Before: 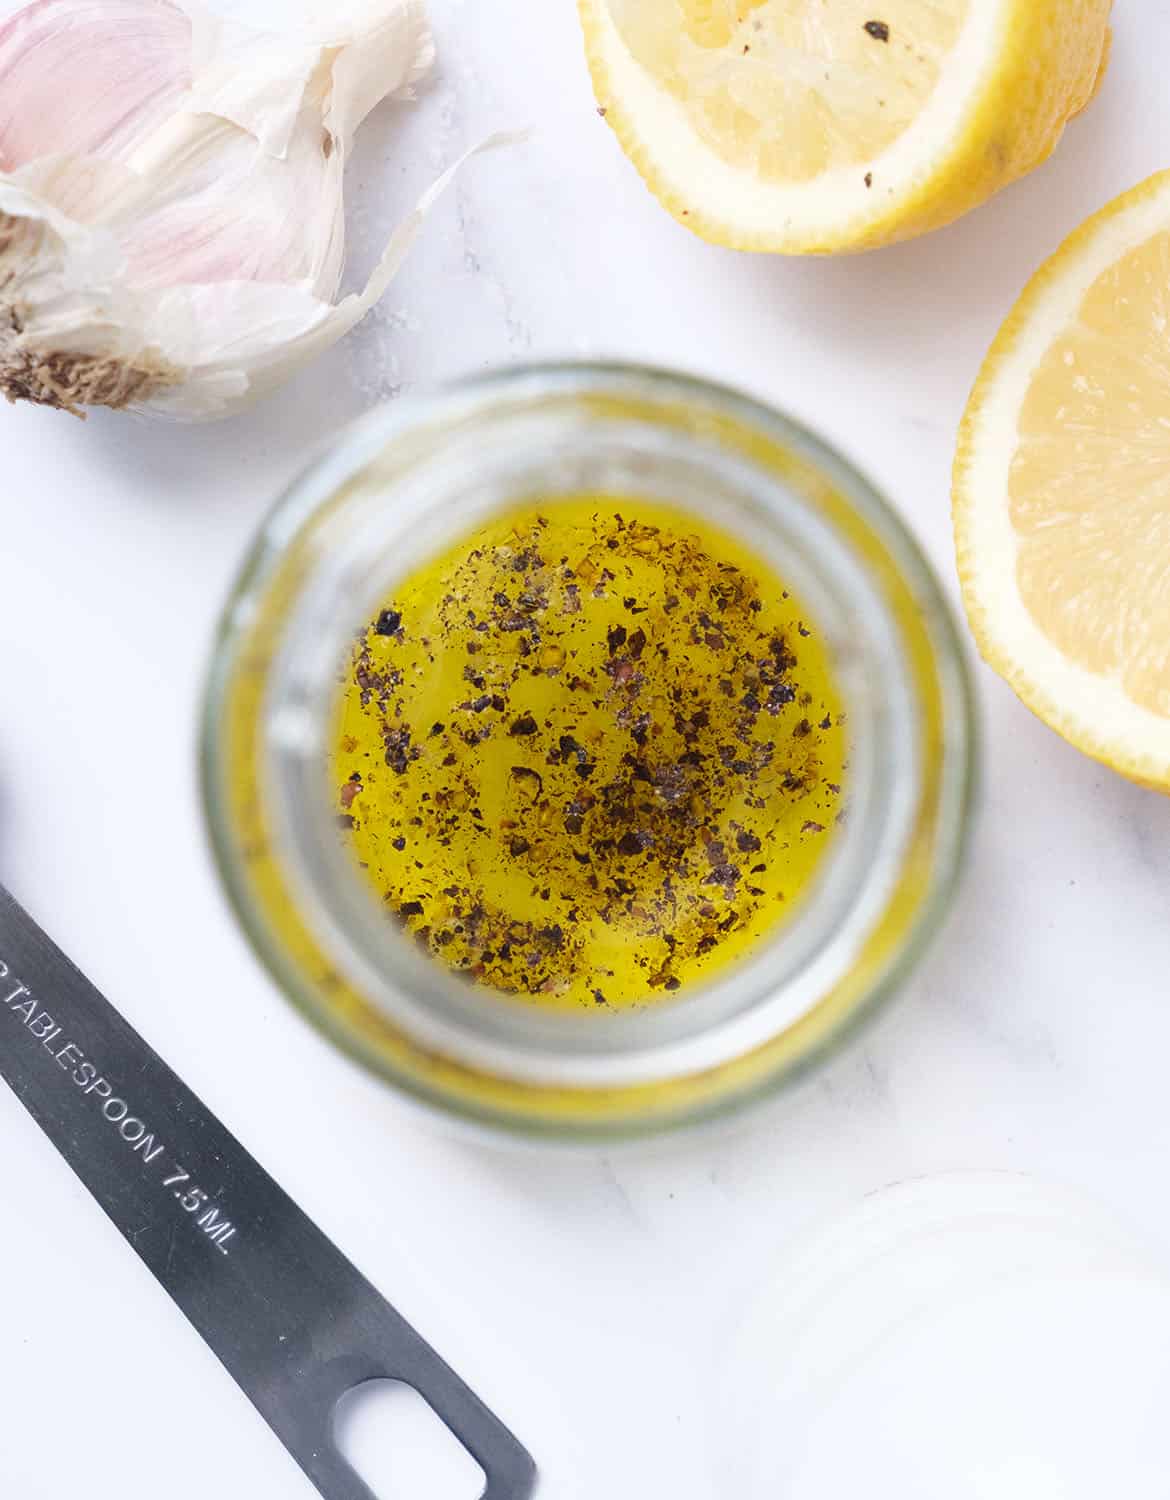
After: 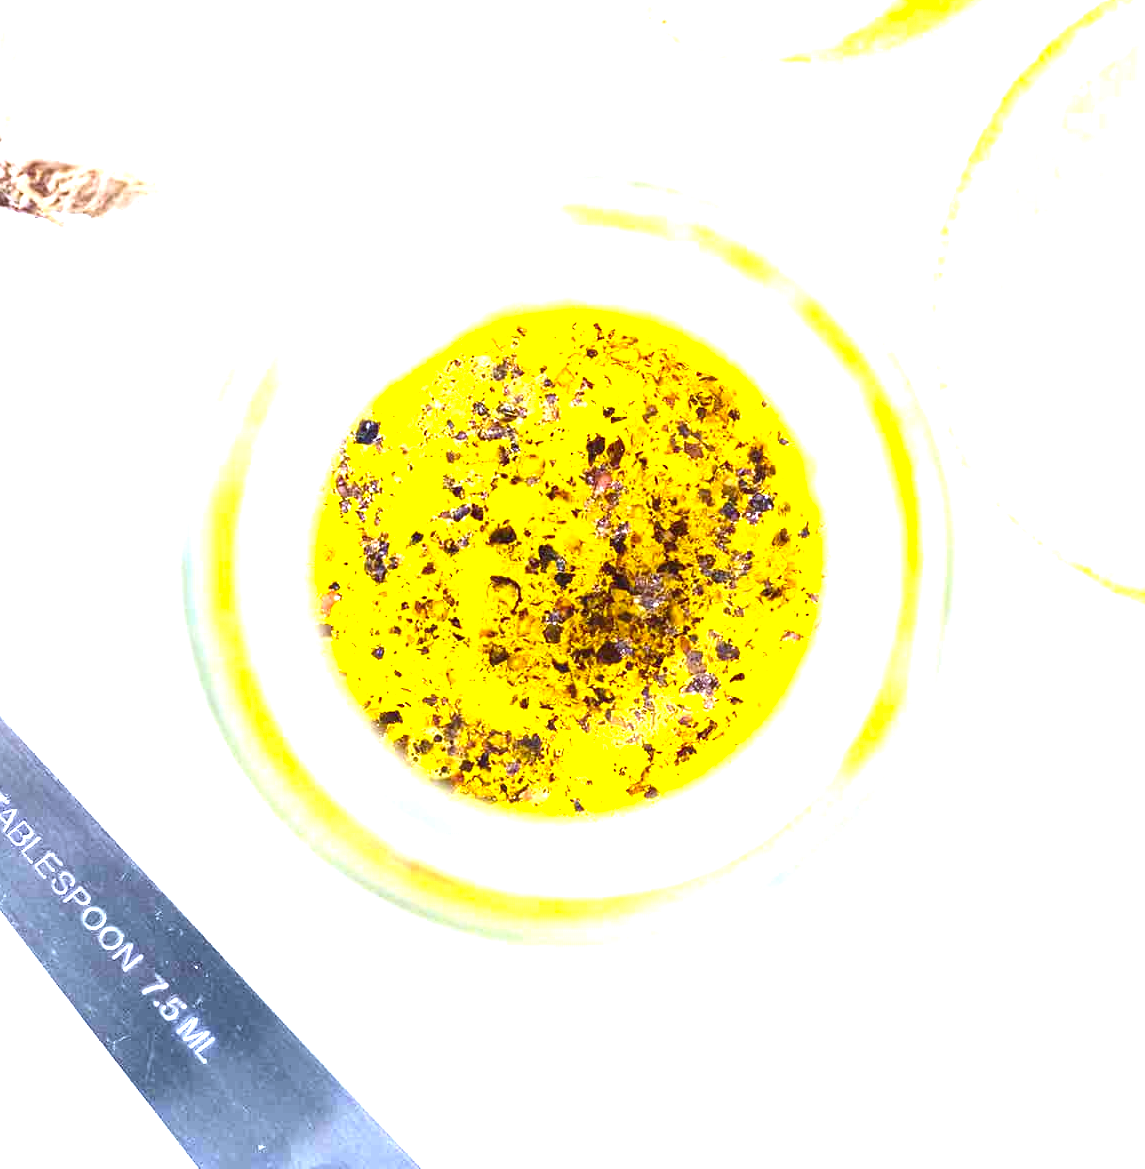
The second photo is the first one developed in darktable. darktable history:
exposure: exposure 2 EV, compensate highlight preservation false
crop and rotate: left 1.814%, top 12.818%, right 0.25%, bottom 9.225%
contrast brightness saturation: contrast 0.12, brightness -0.12, saturation 0.2
white balance: red 0.954, blue 1.079
